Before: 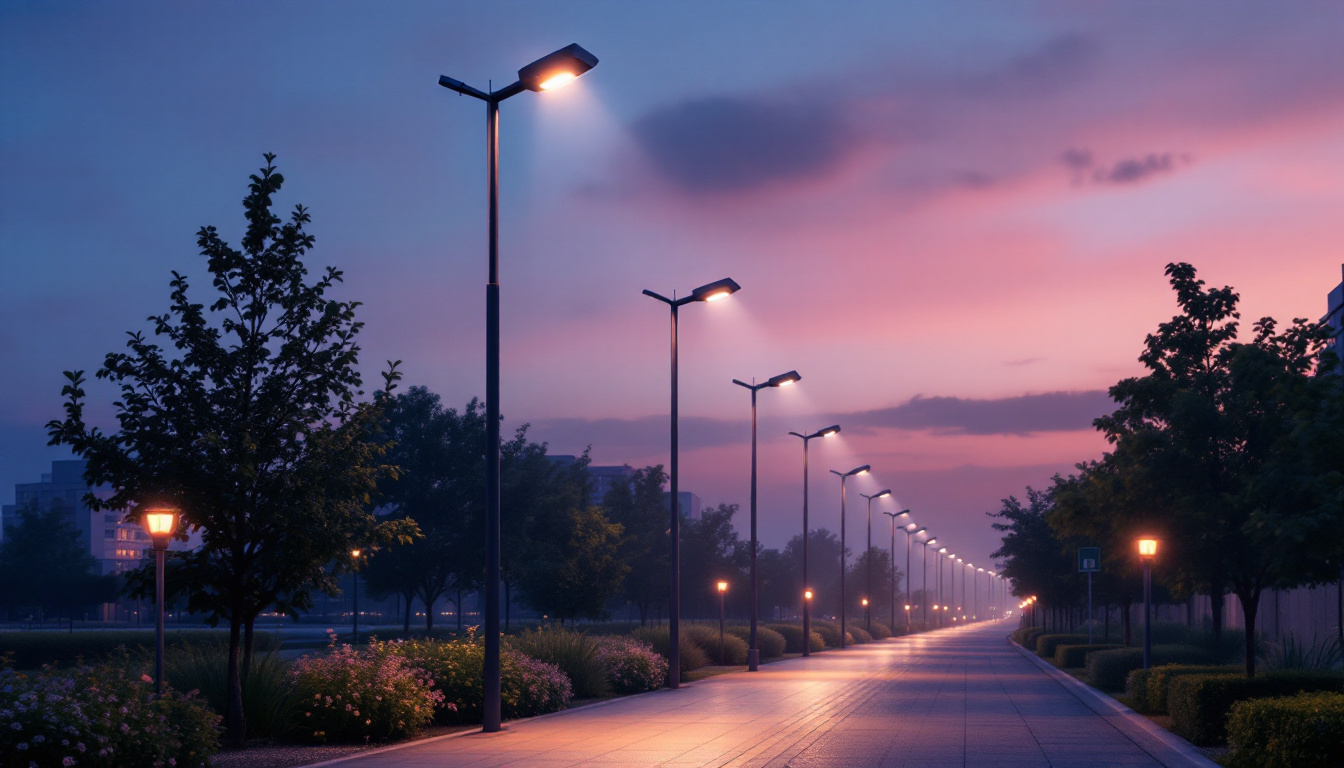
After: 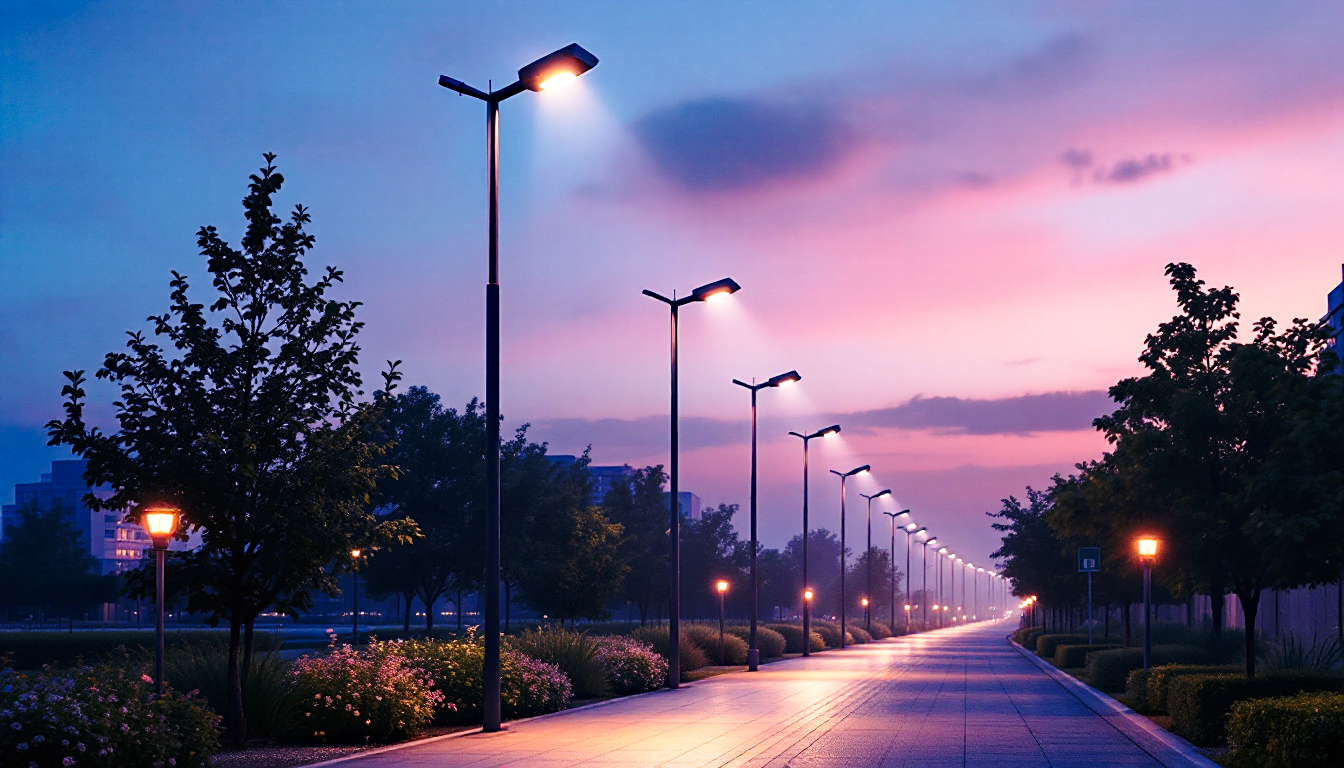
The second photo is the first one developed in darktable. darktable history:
base curve: curves: ch0 [(0, 0) (0.028, 0.03) (0.121, 0.232) (0.46, 0.748) (0.859, 0.968) (1, 1)], preserve colors none
haze removal: compatibility mode true, adaptive false
sharpen: on, module defaults
